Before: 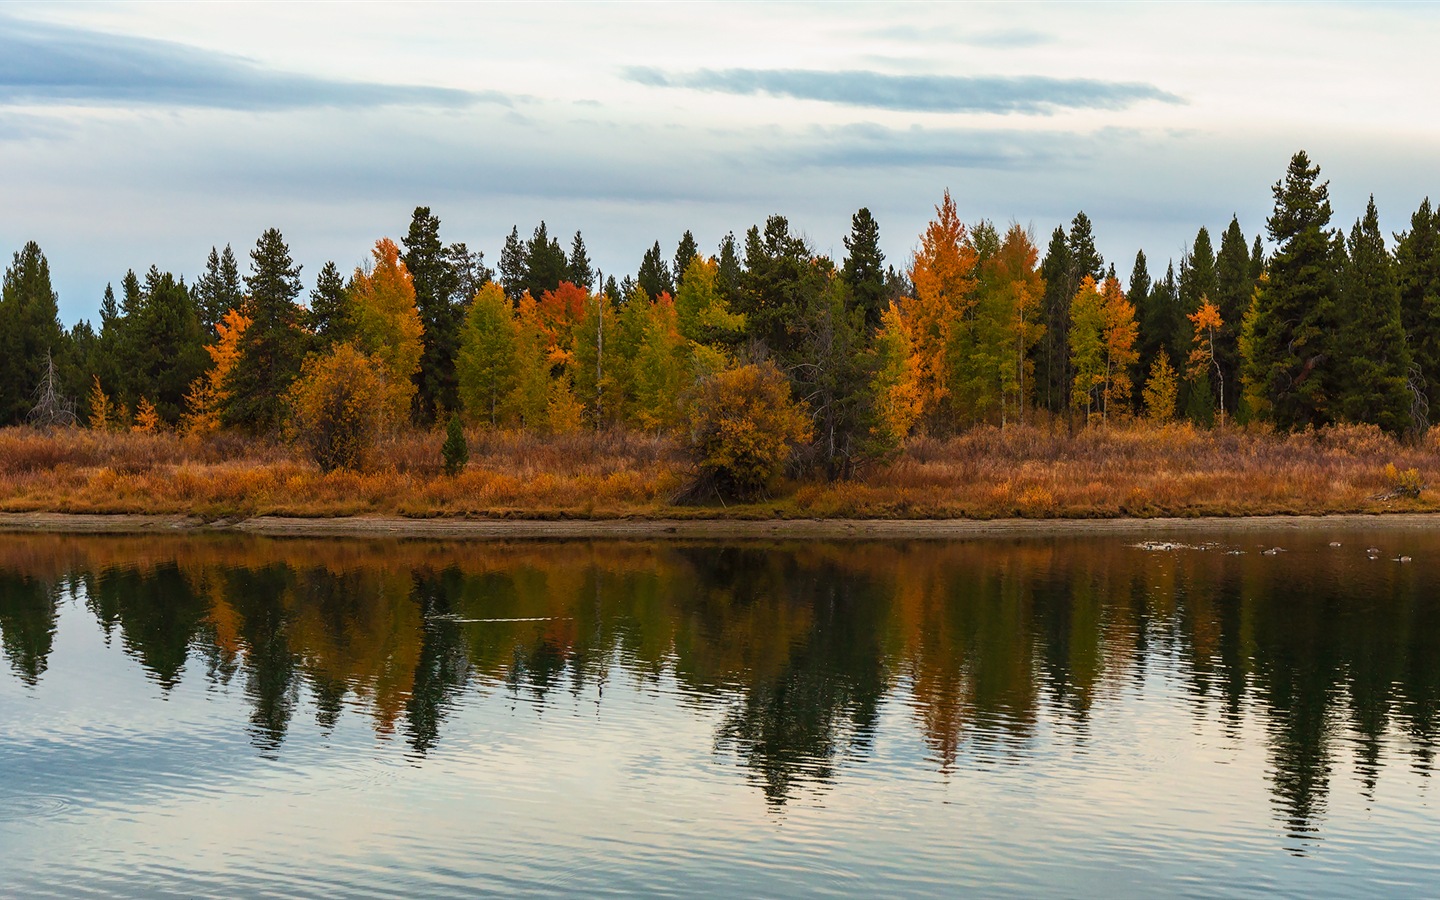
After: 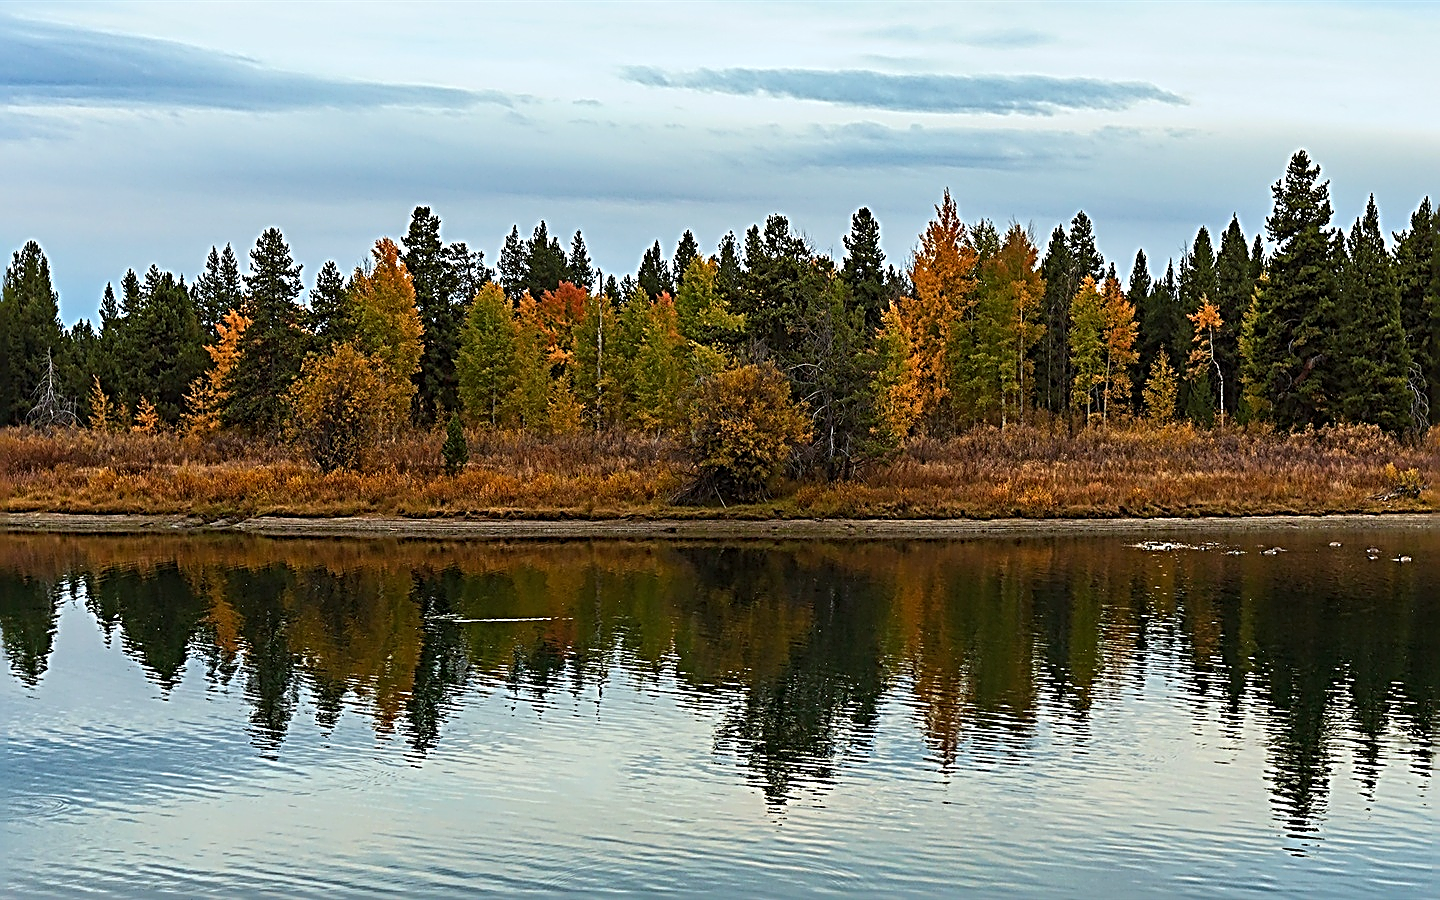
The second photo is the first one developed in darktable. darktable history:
white balance: red 0.925, blue 1.046
sharpen: radius 3.158, amount 1.731
